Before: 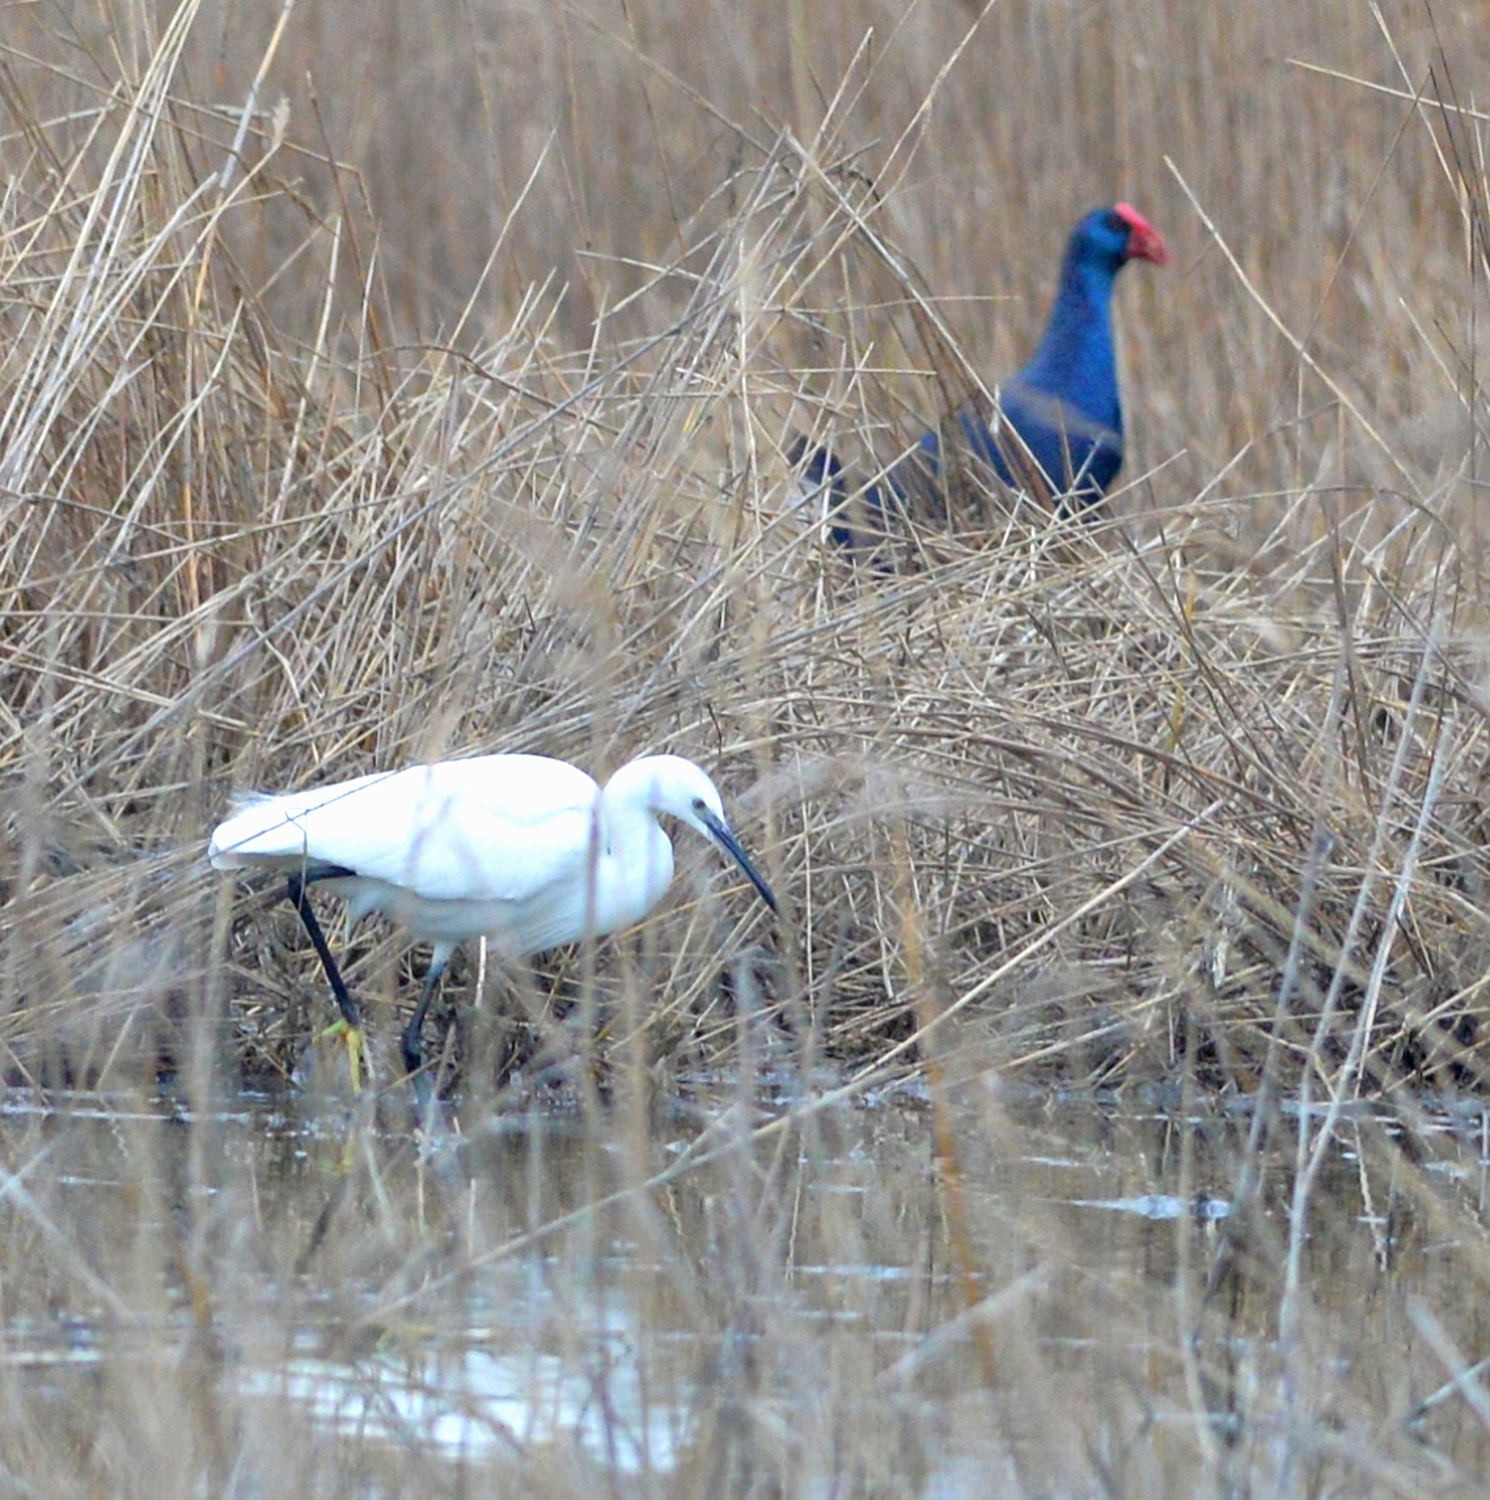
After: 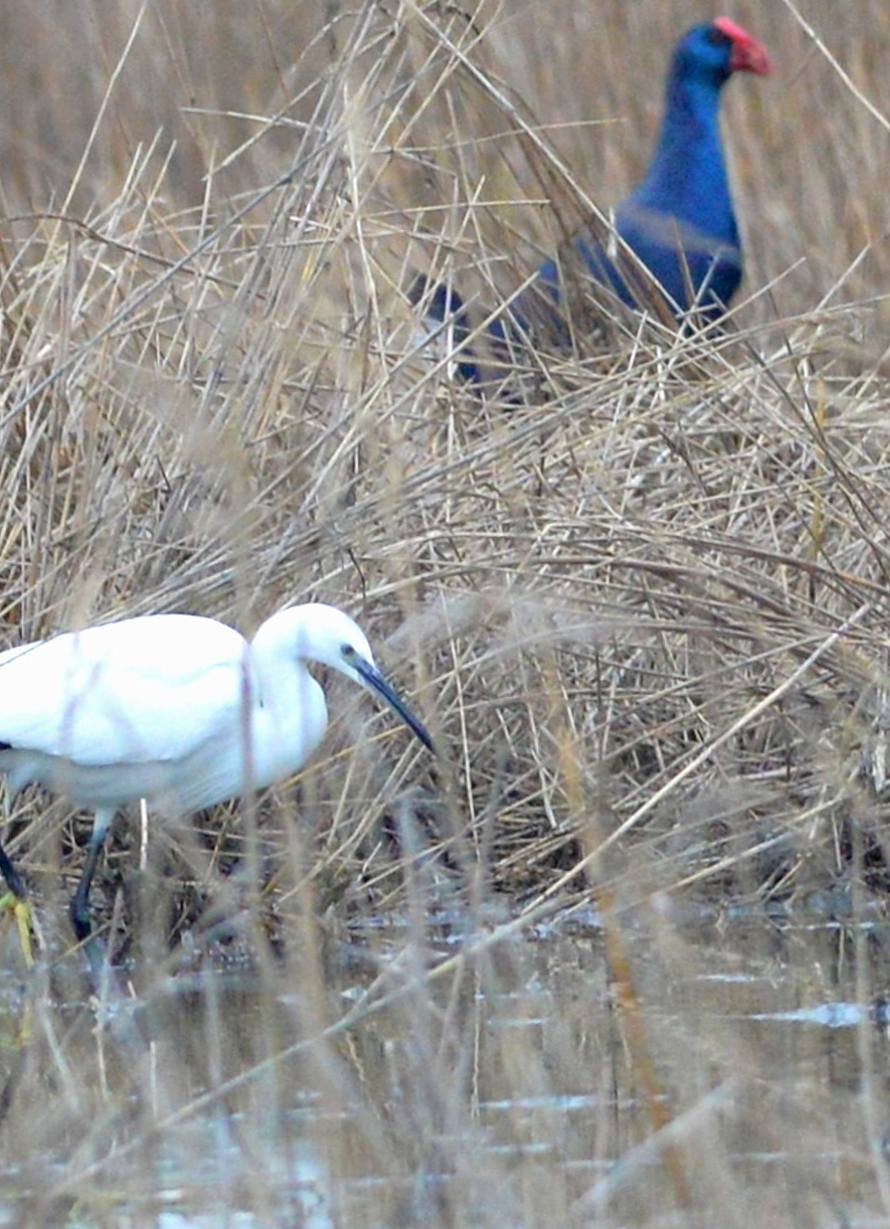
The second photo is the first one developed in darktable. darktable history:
crop and rotate: left 22.918%, top 5.629%, right 14.711%, bottom 2.247%
rotate and perspective: rotation -4.57°, crop left 0.054, crop right 0.944, crop top 0.087, crop bottom 0.914
